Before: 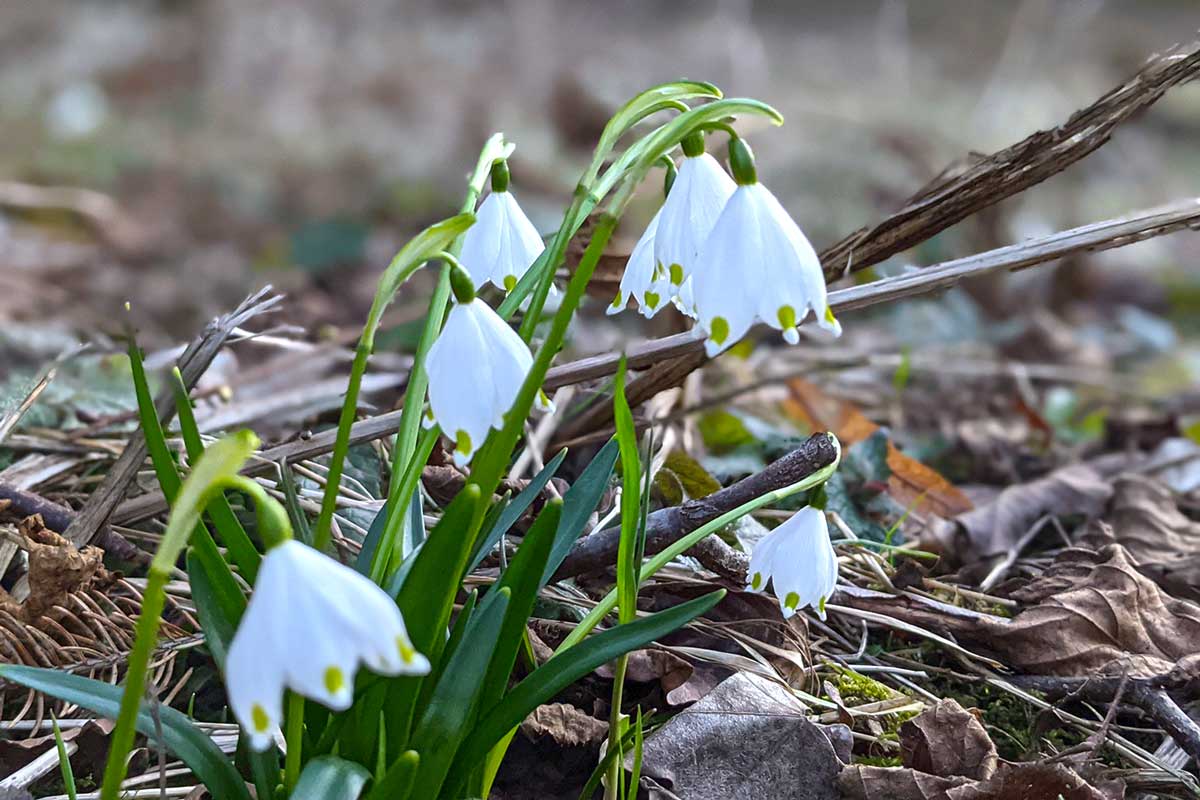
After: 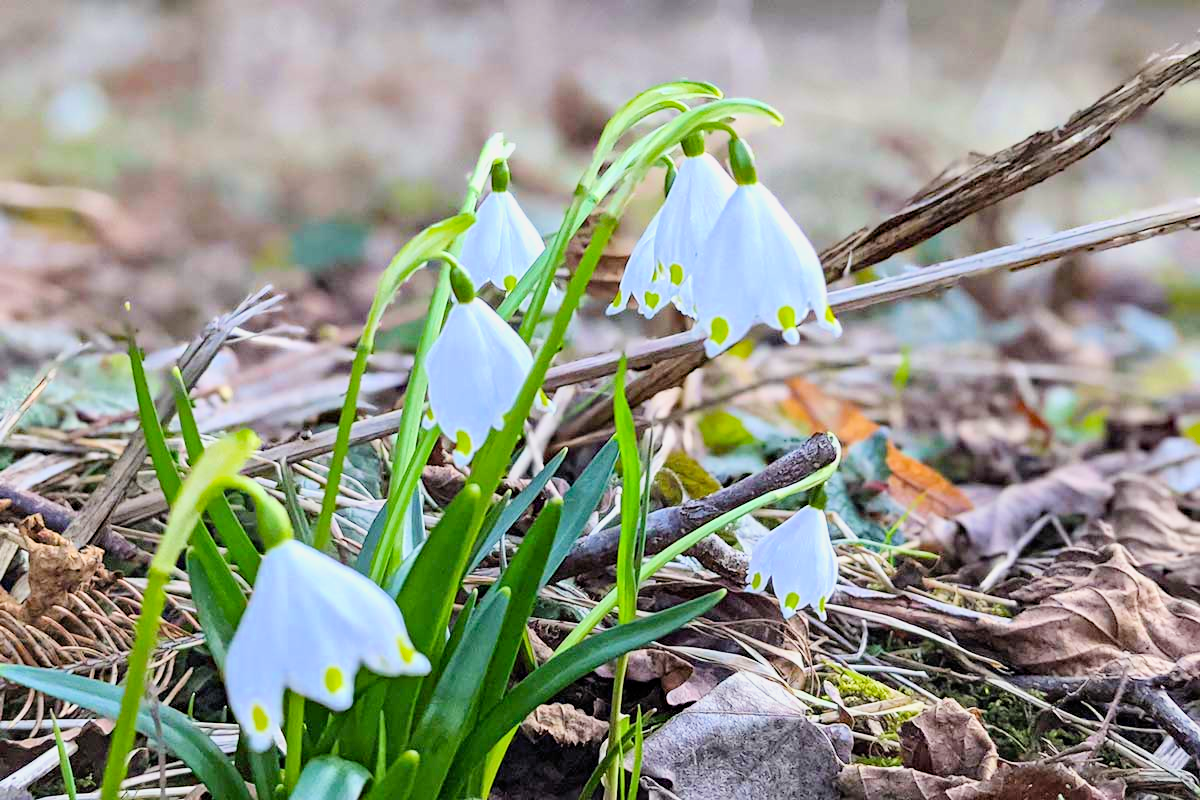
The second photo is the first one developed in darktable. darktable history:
haze removal: adaptive false
filmic rgb: black relative exposure -7.15 EV, white relative exposure 5.36 EV, hardness 3.02, color science v6 (2022)
exposure: black level correction 0, exposure 1.45 EV, compensate exposure bias true, compensate highlight preservation false
